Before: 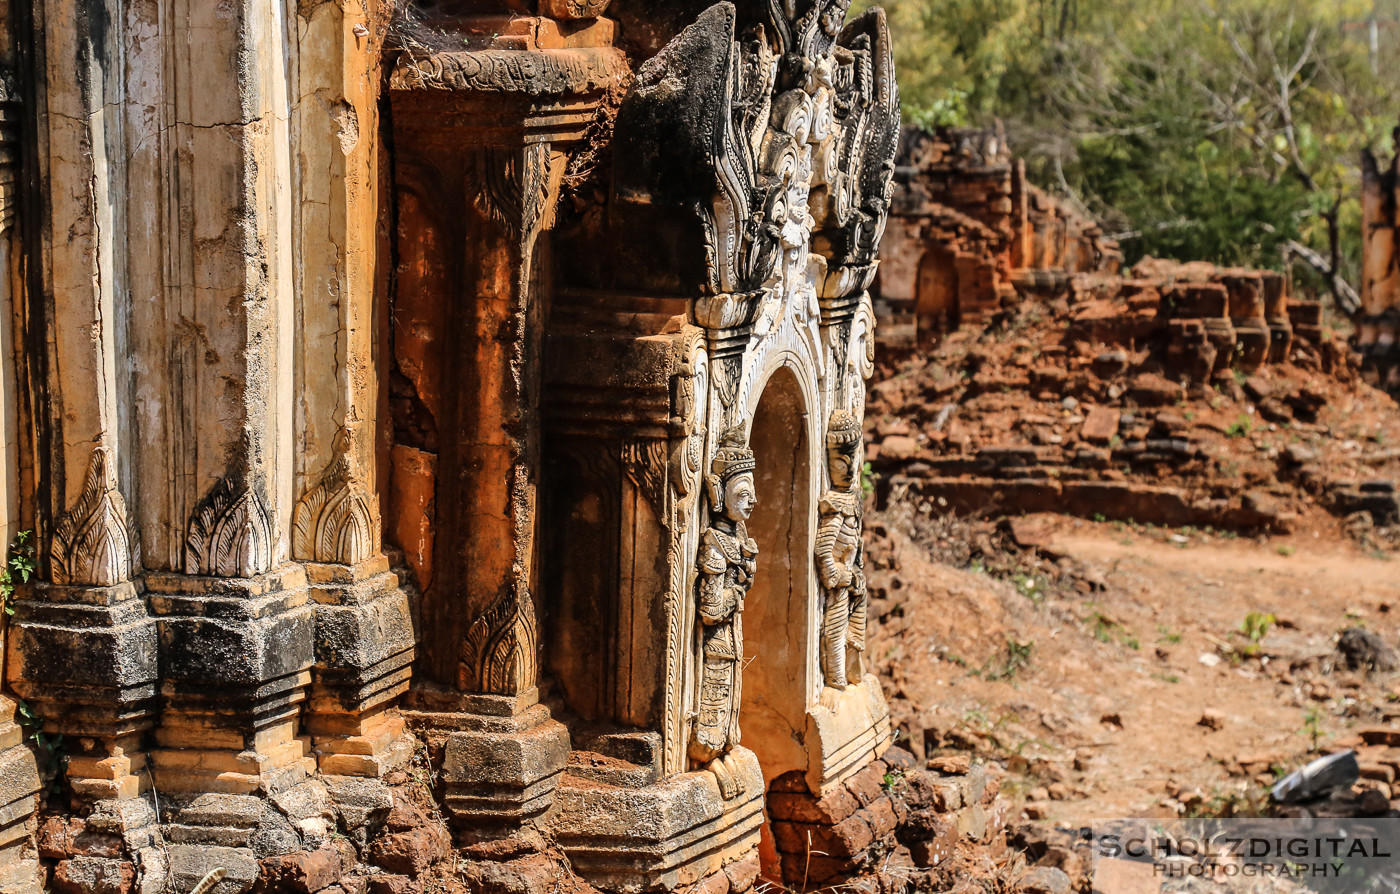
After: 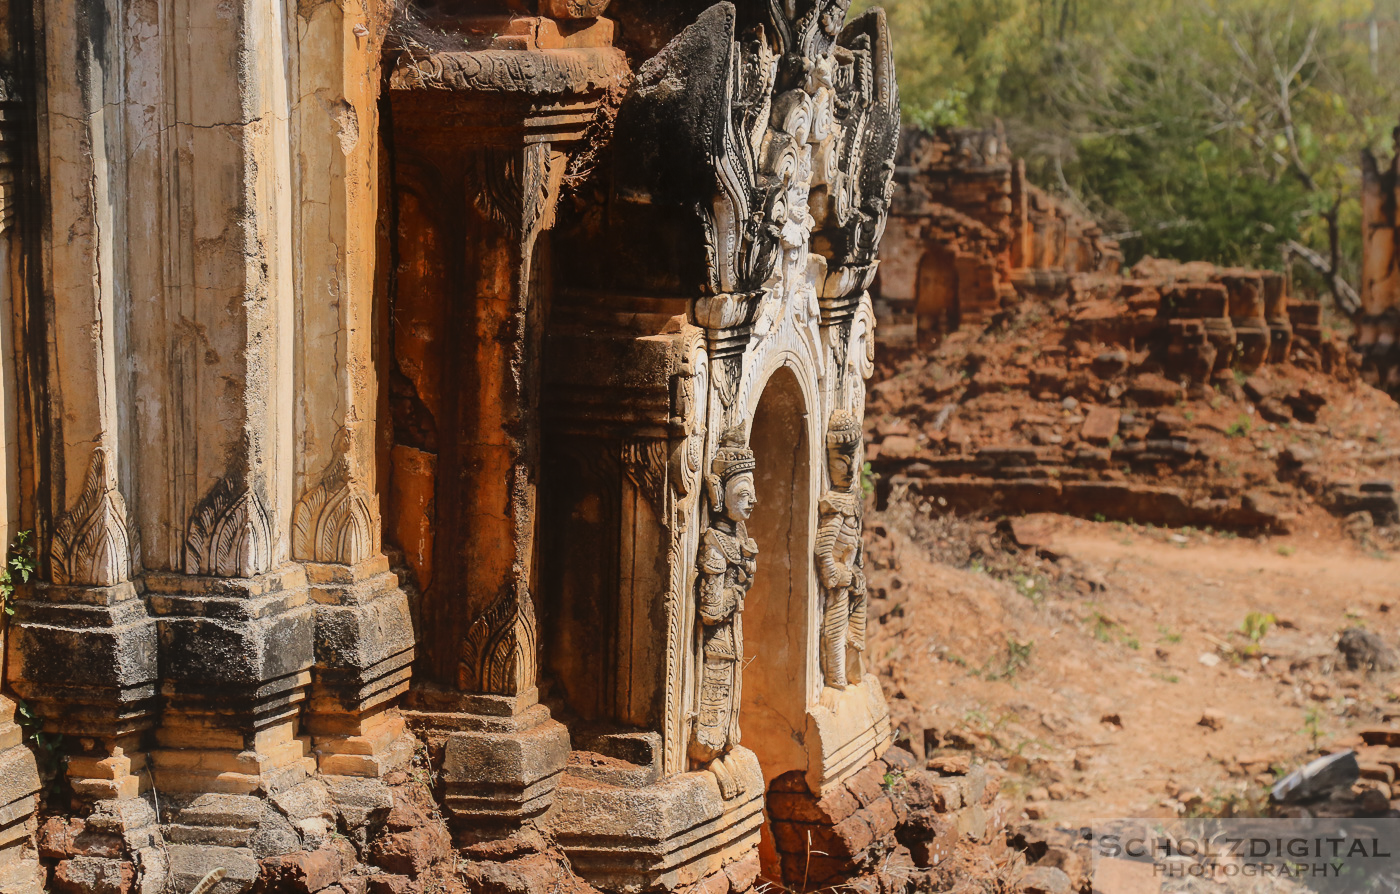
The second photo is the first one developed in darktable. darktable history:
contrast equalizer: octaves 7, y [[0.6 ×6], [0.55 ×6], [0 ×6], [0 ×6], [0 ×6]], mix -0.998
